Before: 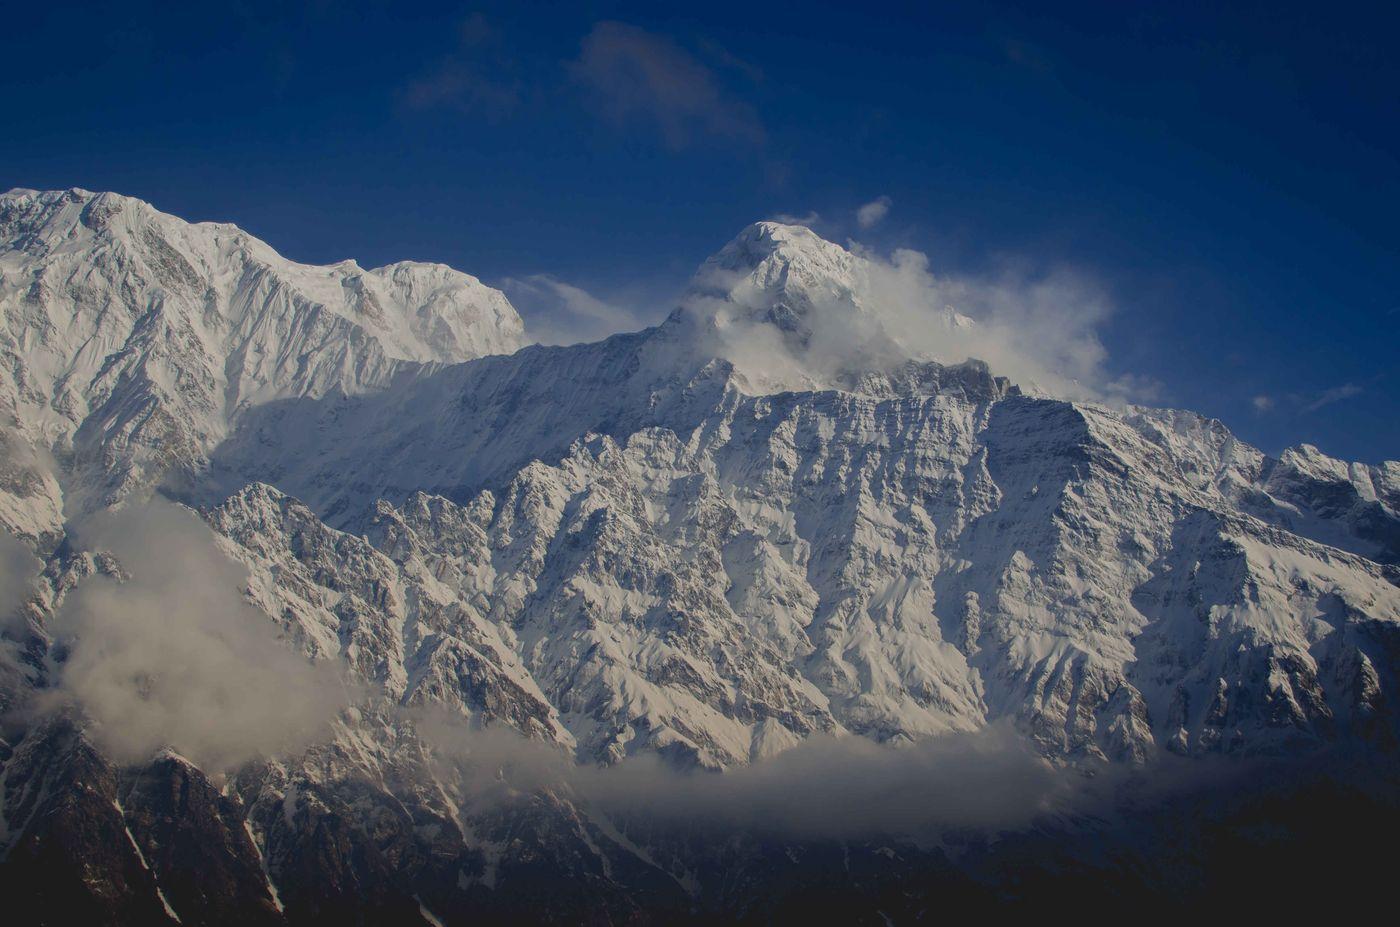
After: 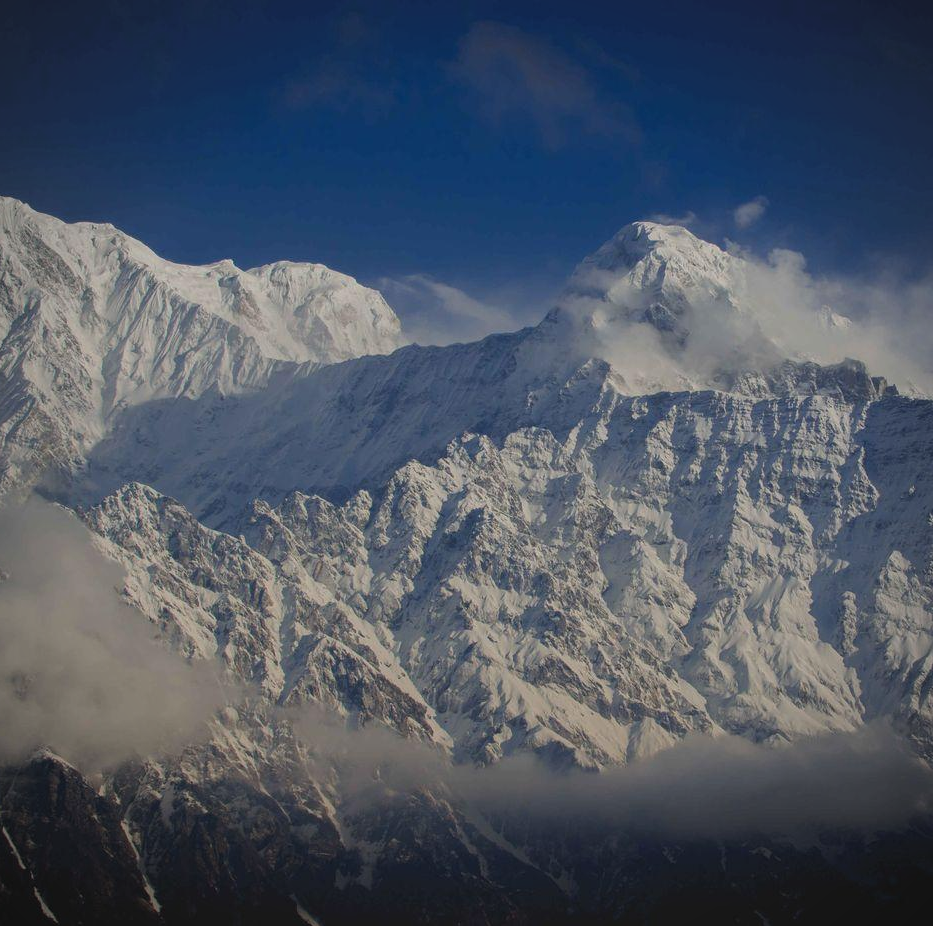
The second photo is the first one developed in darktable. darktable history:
white balance: red 1, blue 1
crop and rotate: left 8.786%, right 24.548%
vignetting: fall-off radius 60.92%
bloom: size 38%, threshold 95%, strength 30%
